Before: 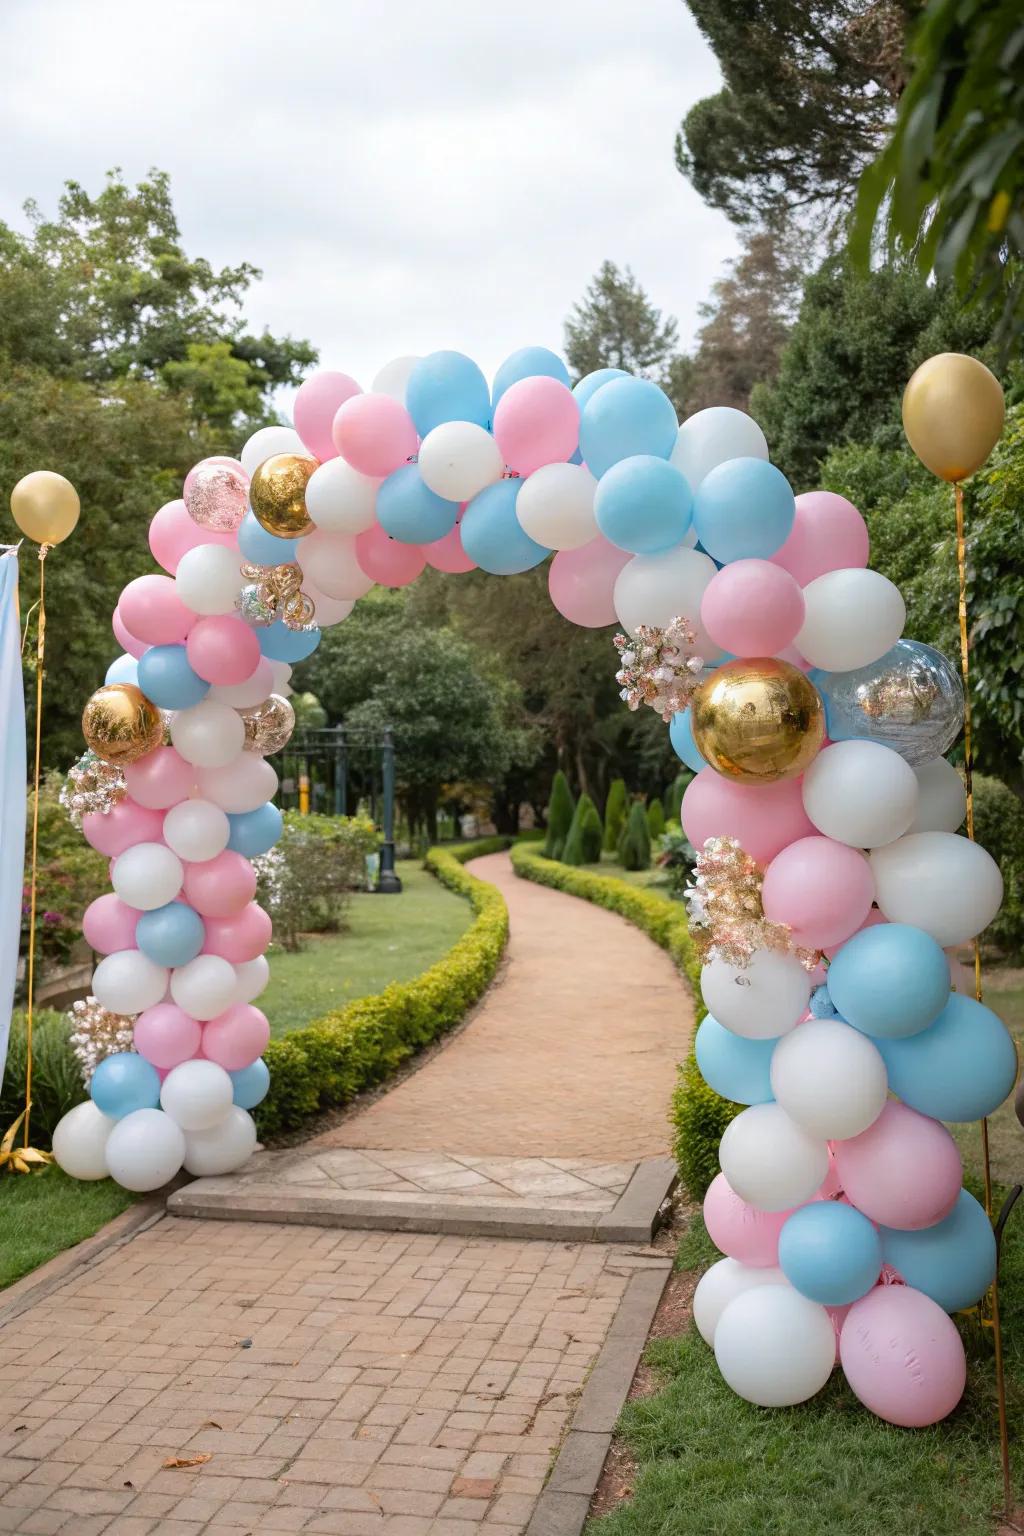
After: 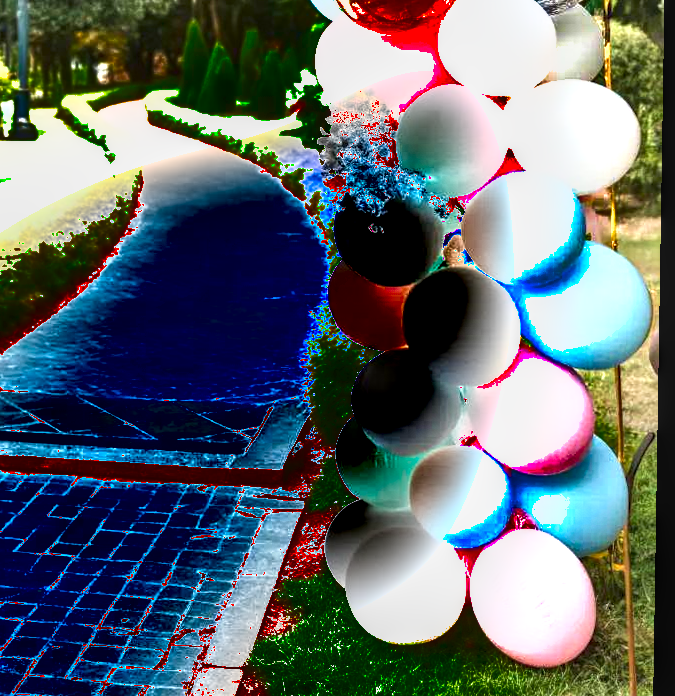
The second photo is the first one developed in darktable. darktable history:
shadows and highlights: radius 123.98, shadows 100, white point adjustment -3, highlights -100, highlights color adjustment 89.84%, soften with gaussian
crop and rotate: left 35.509%, top 50.238%, bottom 4.934%
local contrast: detail 130%
rotate and perspective: lens shift (vertical) 0.048, lens shift (horizontal) -0.024, automatic cropping off
velvia: strength 15%
exposure: exposure 2.25 EV, compensate highlight preservation false
